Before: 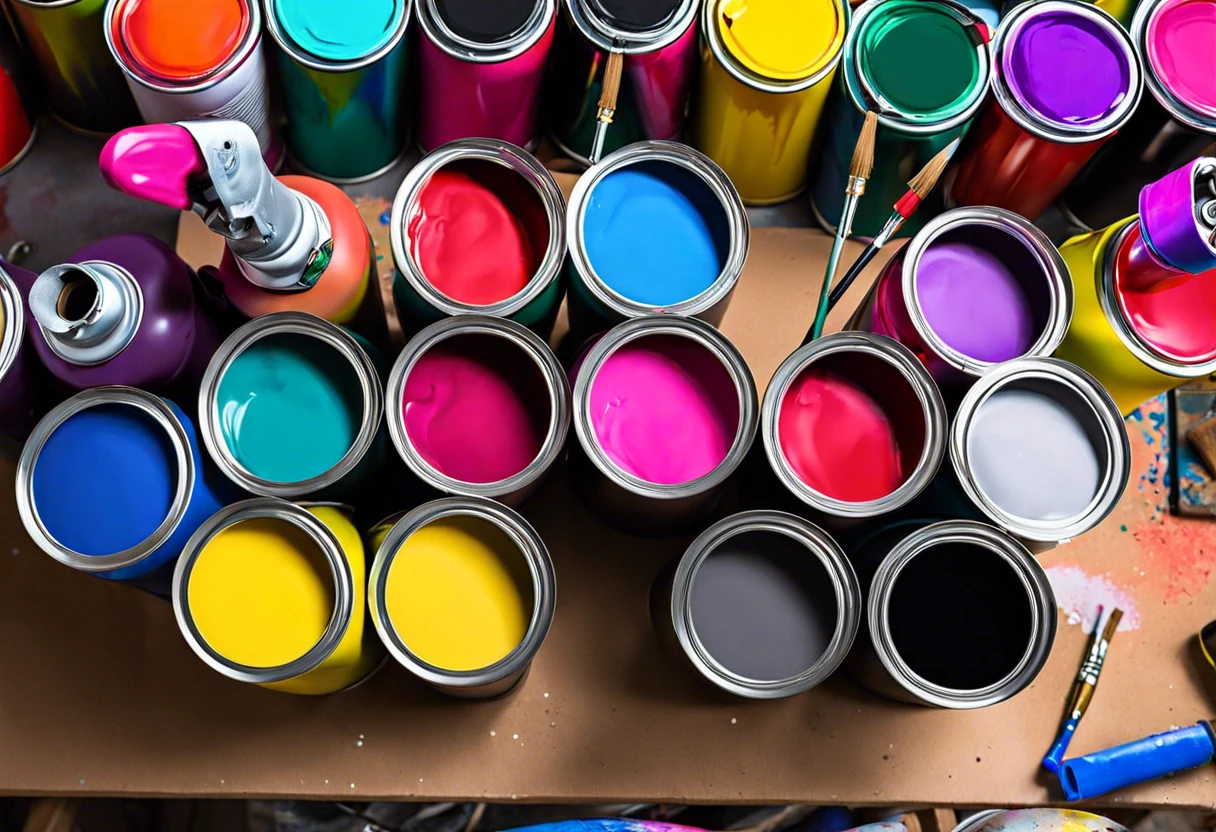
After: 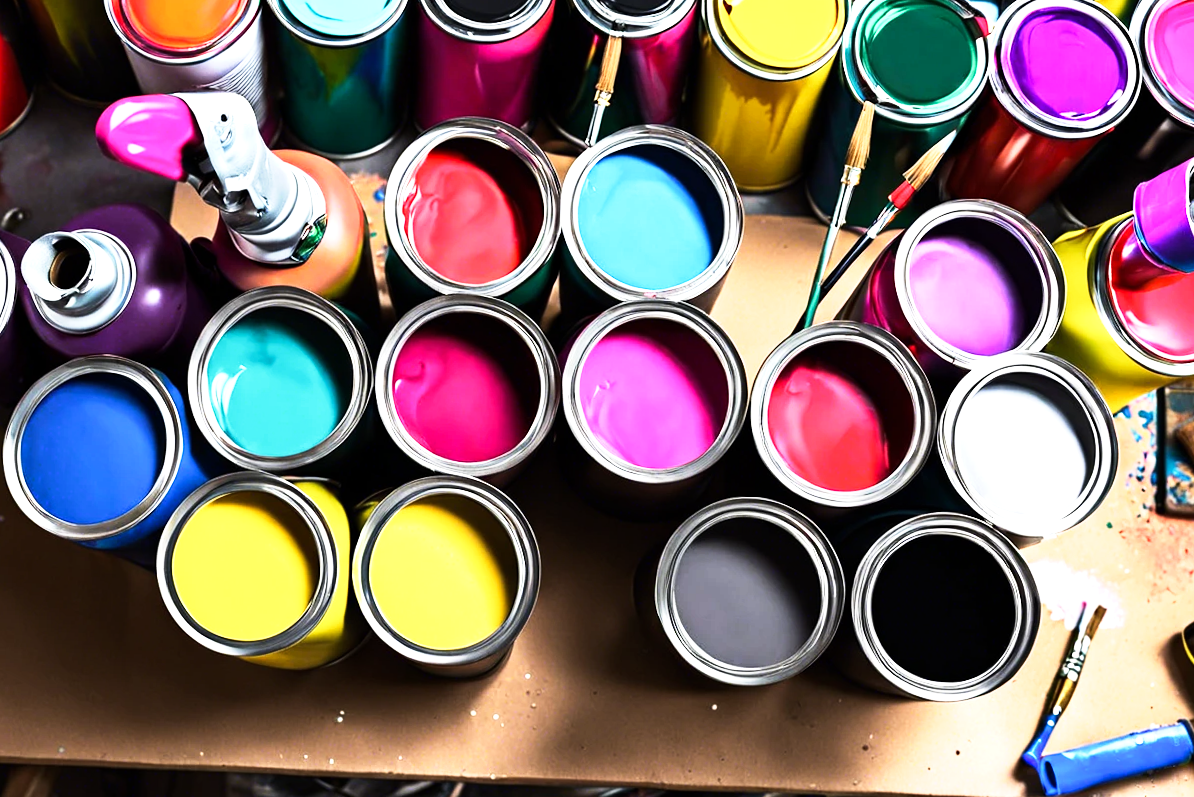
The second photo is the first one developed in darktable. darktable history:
rotate and perspective: rotation 1.57°, crop left 0.018, crop right 0.982, crop top 0.039, crop bottom 0.961
tone equalizer: -8 EV -1.08 EV, -7 EV -1.01 EV, -6 EV -0.867 EV, -5 EV -0.578 EV, -3 EV 0.578 EV, -2 EV 0.867 EV, -1 EV 1.01 EV, +0 EV 1.08 EV, edges refinement/feathering 500, mask exposure compensation -1.57 EV, preserve details no
base curve: curves: ch0 [(0, 0) (0.579, 0.807) (1, 1)], preserve colors none
